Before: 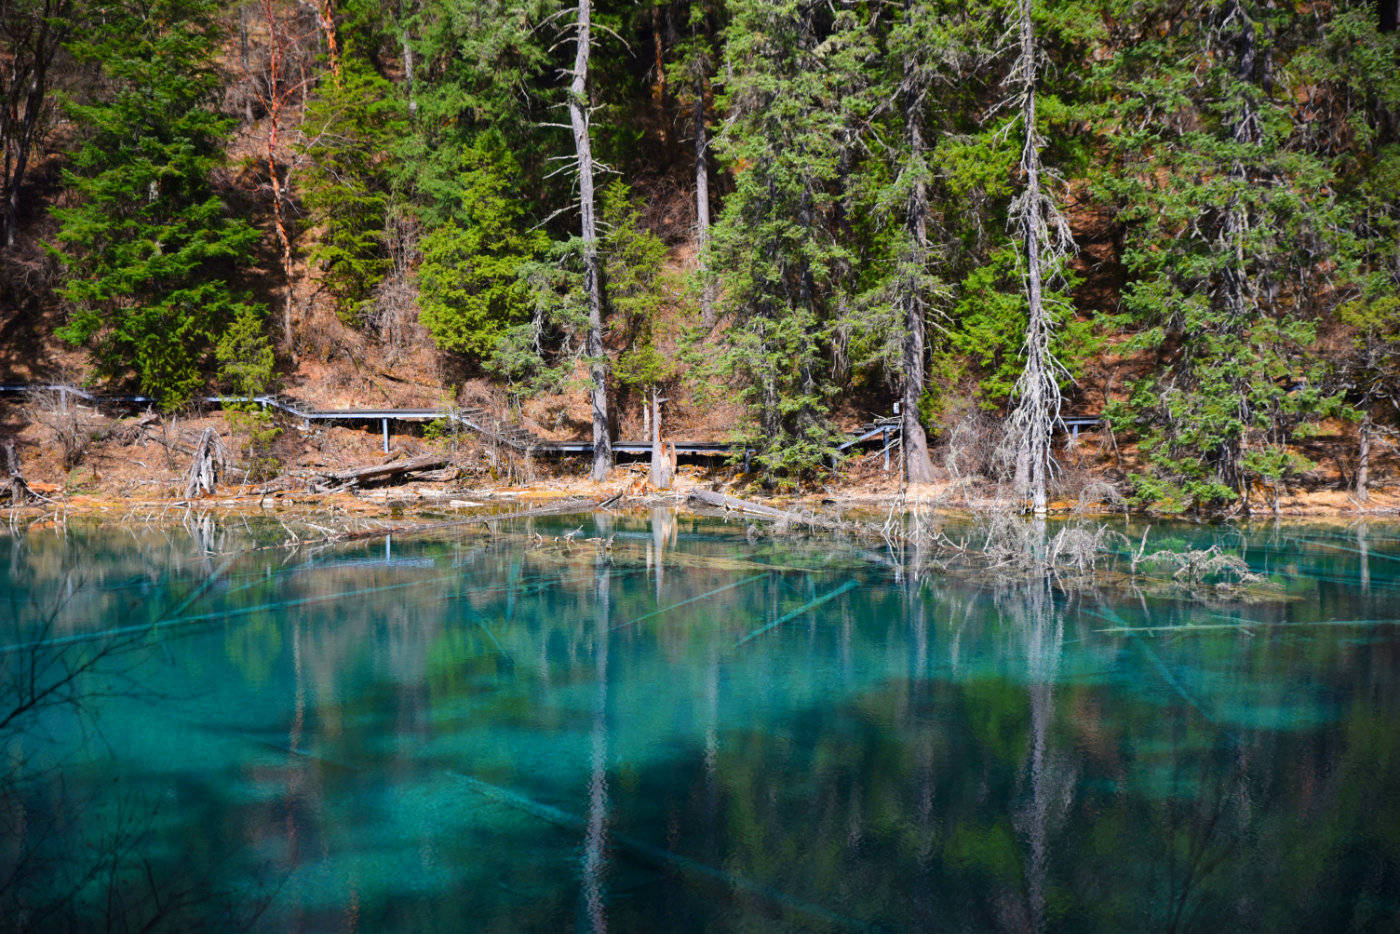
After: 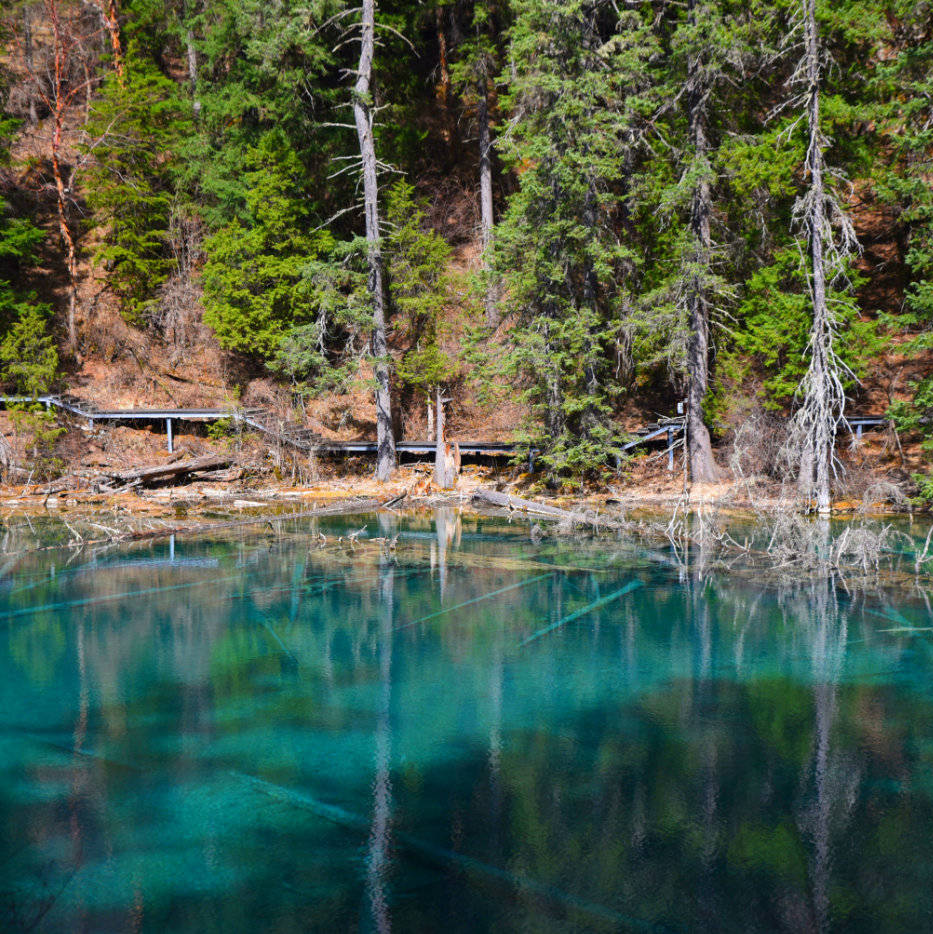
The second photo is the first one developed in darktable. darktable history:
crop: left 15.429%, right 17.896%
